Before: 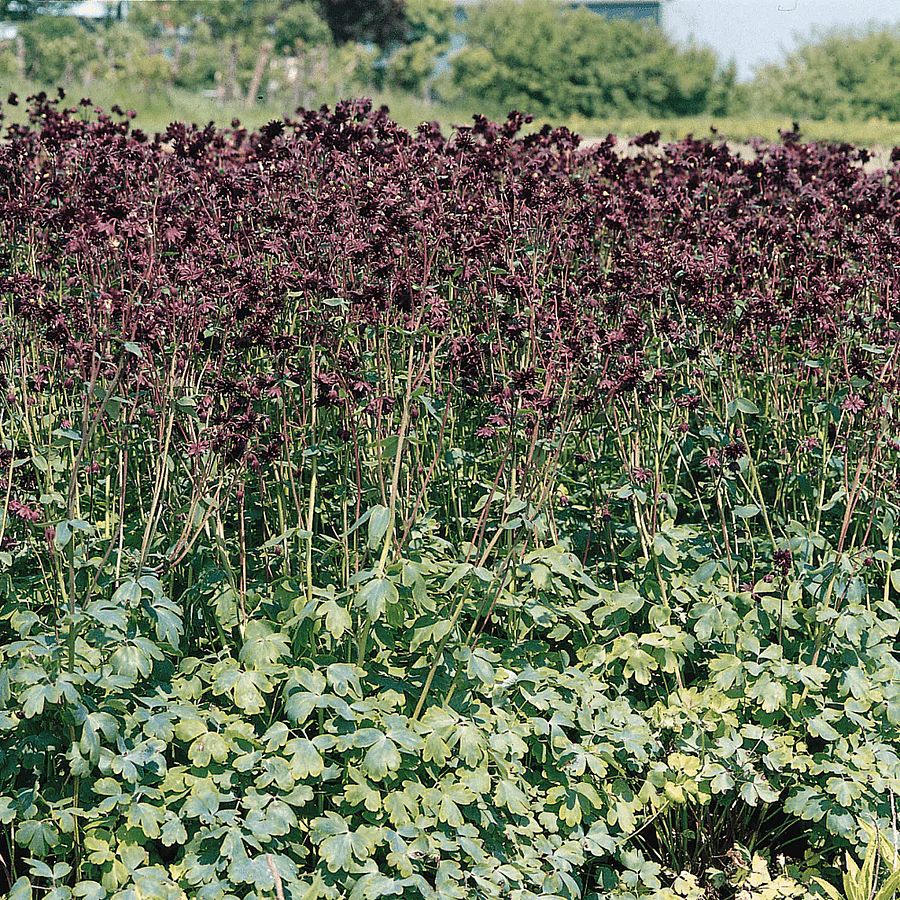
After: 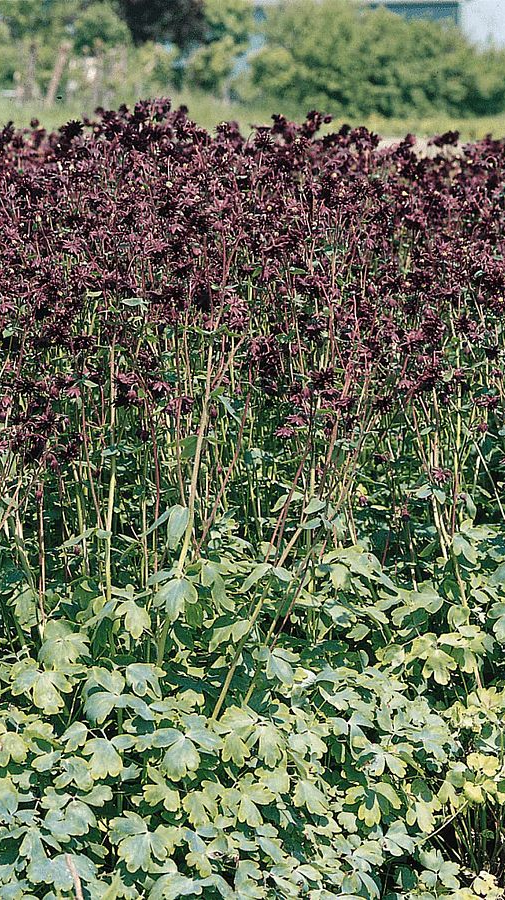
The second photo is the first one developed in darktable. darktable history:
crop and rotate: left 22.411%, right 21.417%
